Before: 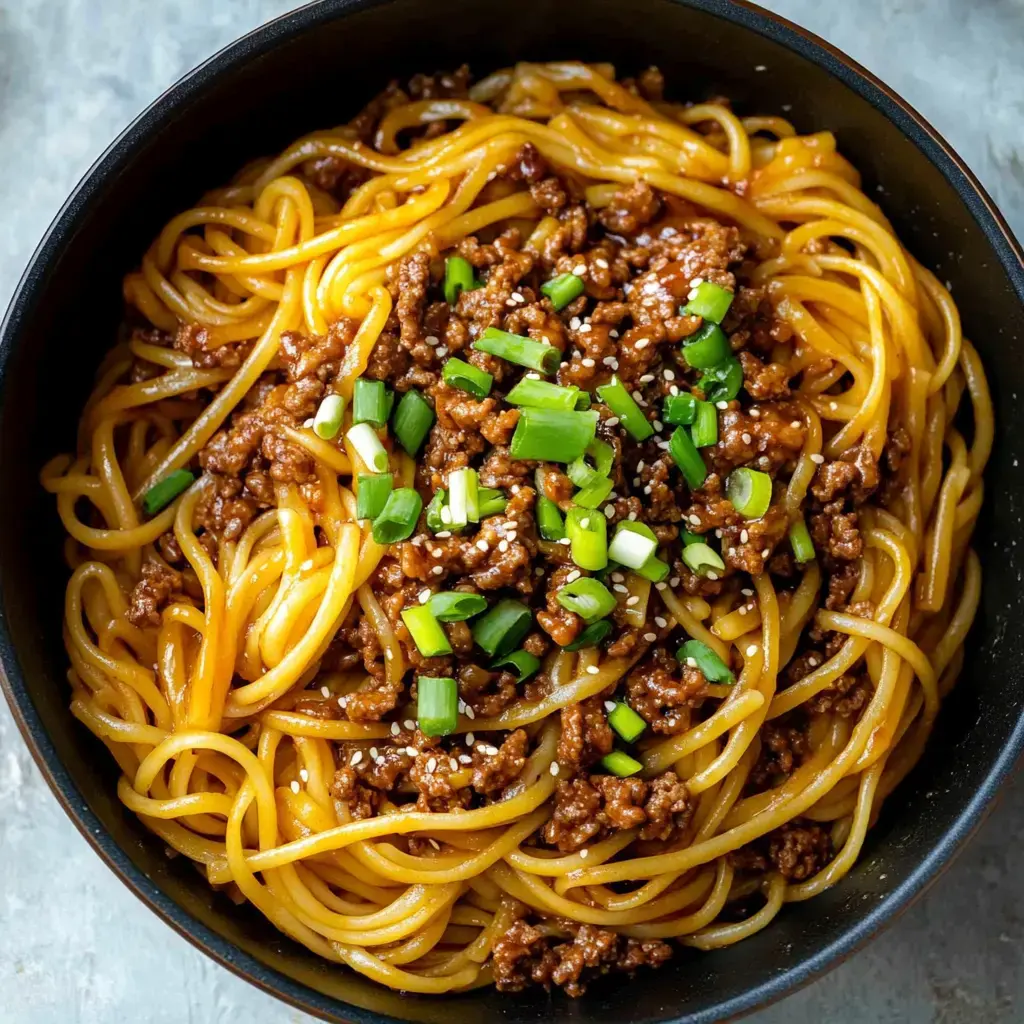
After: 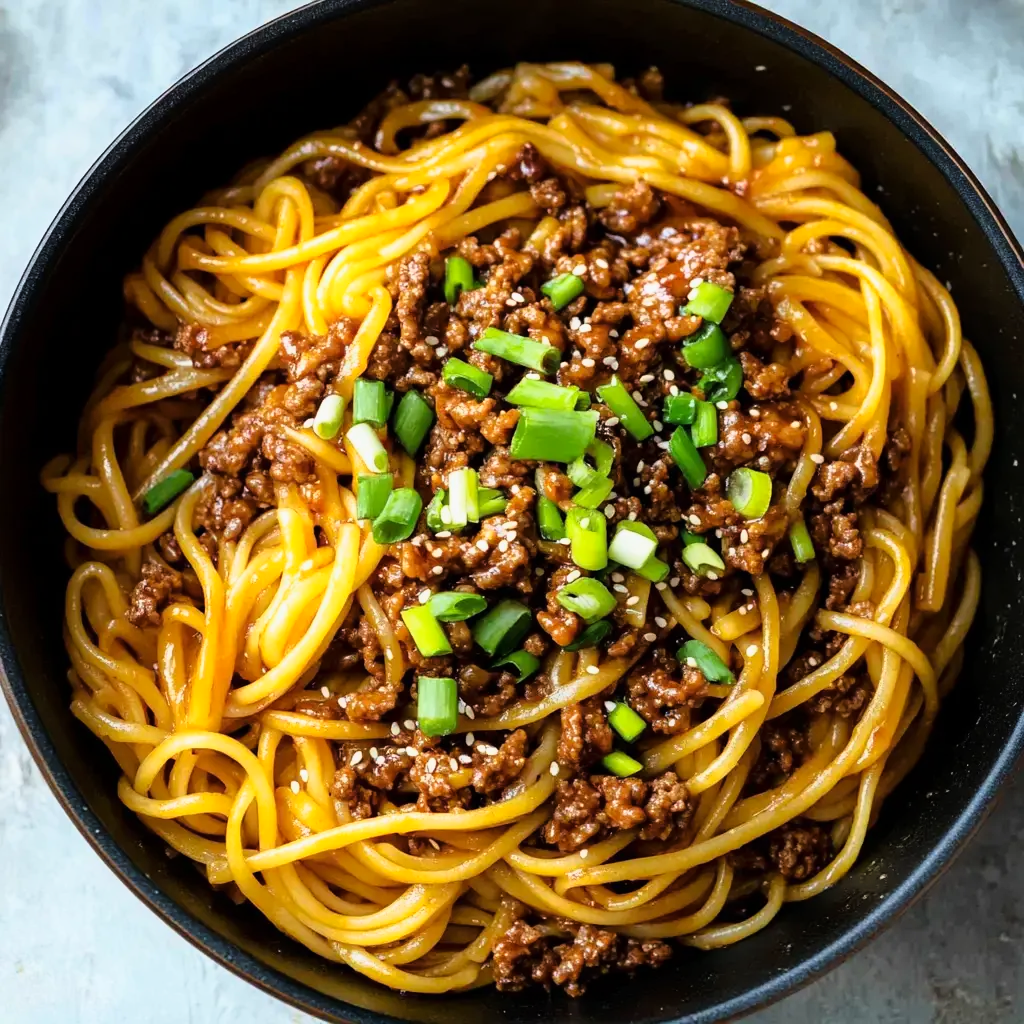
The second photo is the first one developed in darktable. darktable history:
tone curve: curves: ch0 [(0, 0) (0.105, 0.068) (0.195, 0.162) (0.283, 0.283) (0.384, 0.404) (0.485, 0.531) (0.638, 0.681) (0.795, 0.879) (1, 0.977)]; ch1 [(0, 0) (0.161, 0.092) (0.35, 0.33) (0.379, 0.401) (0.456, 0.469) (0.498, 0.503) (0.531, 0.537) (0.596, 0.621) (0.635, 0.671) (1, 1)]; ch2 [(0, 0) (0.371, 0.362) (0.437, 0.437) (0.483, 0.484) (0.53, 0.515) (0.56, 0.58) (0.622, 0.606) (1, 1)], color space Lab, linked channels, preserve colors none
